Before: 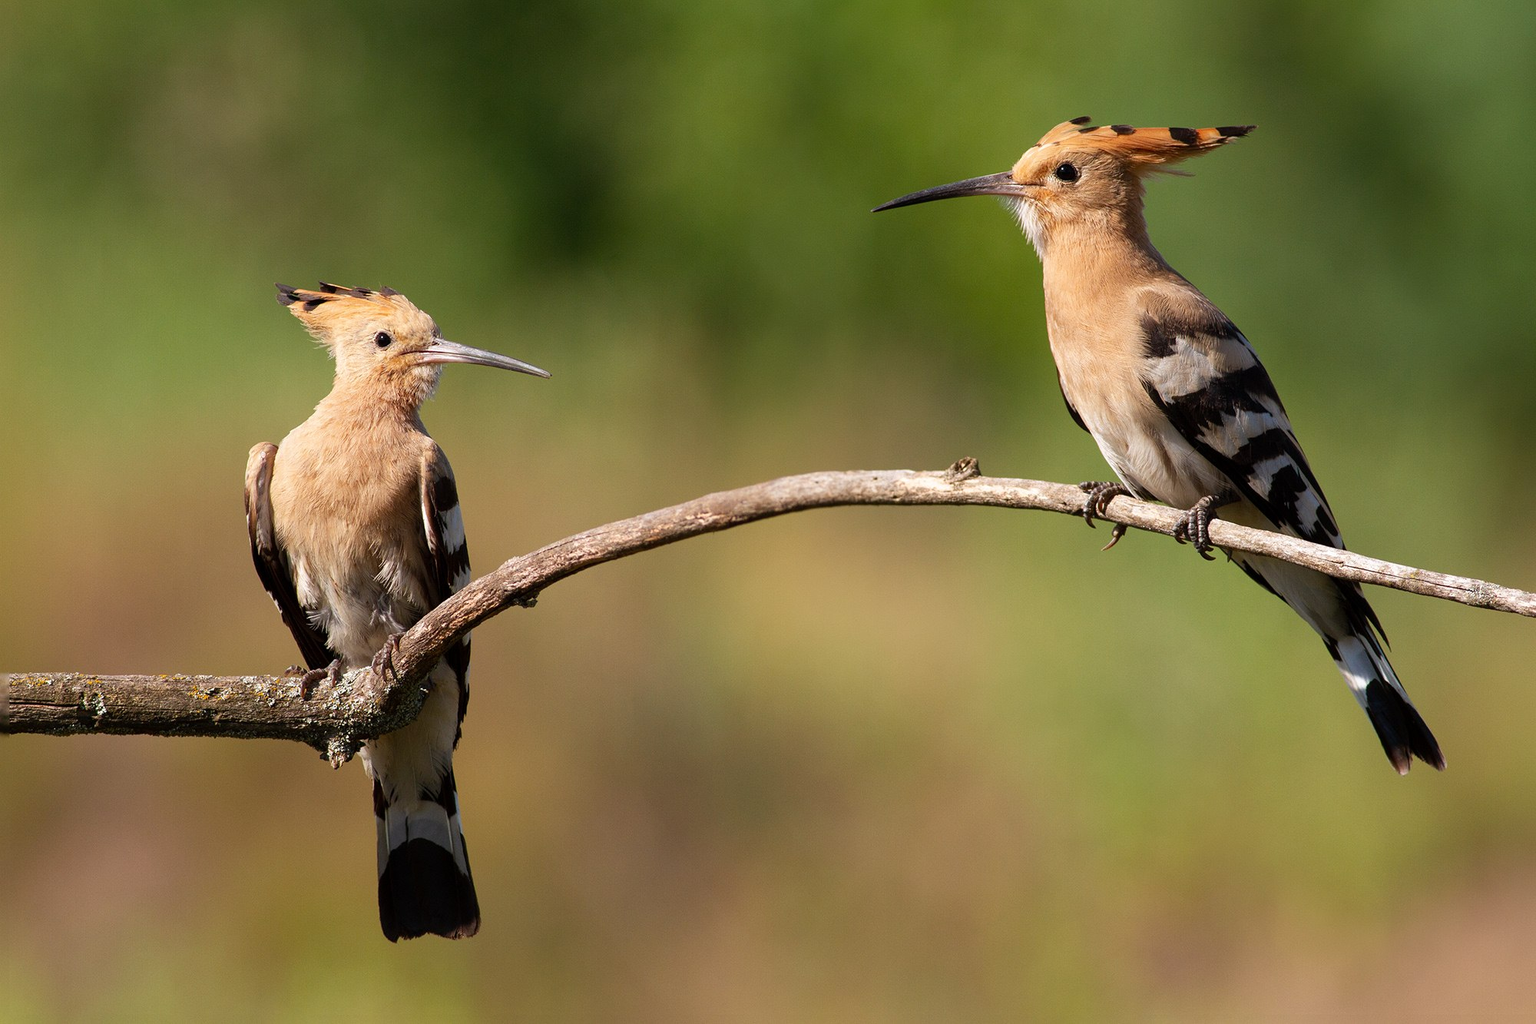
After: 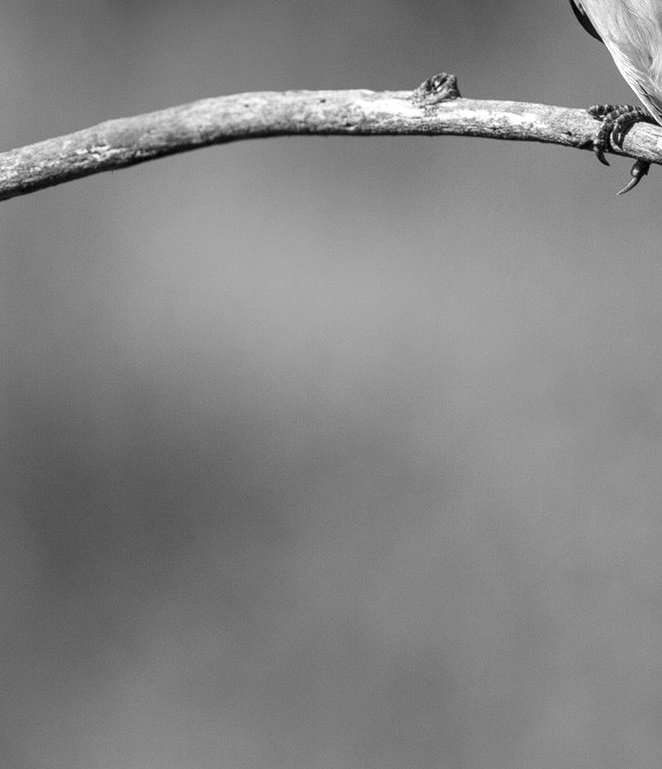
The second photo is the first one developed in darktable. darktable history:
white balance: red 1.004, blue 1.024
local contrast: on, module defaults
crop: left 40.878%, top 39.176%, right 25.993%, bottom 3.081%
monochrome: on, module defaults
